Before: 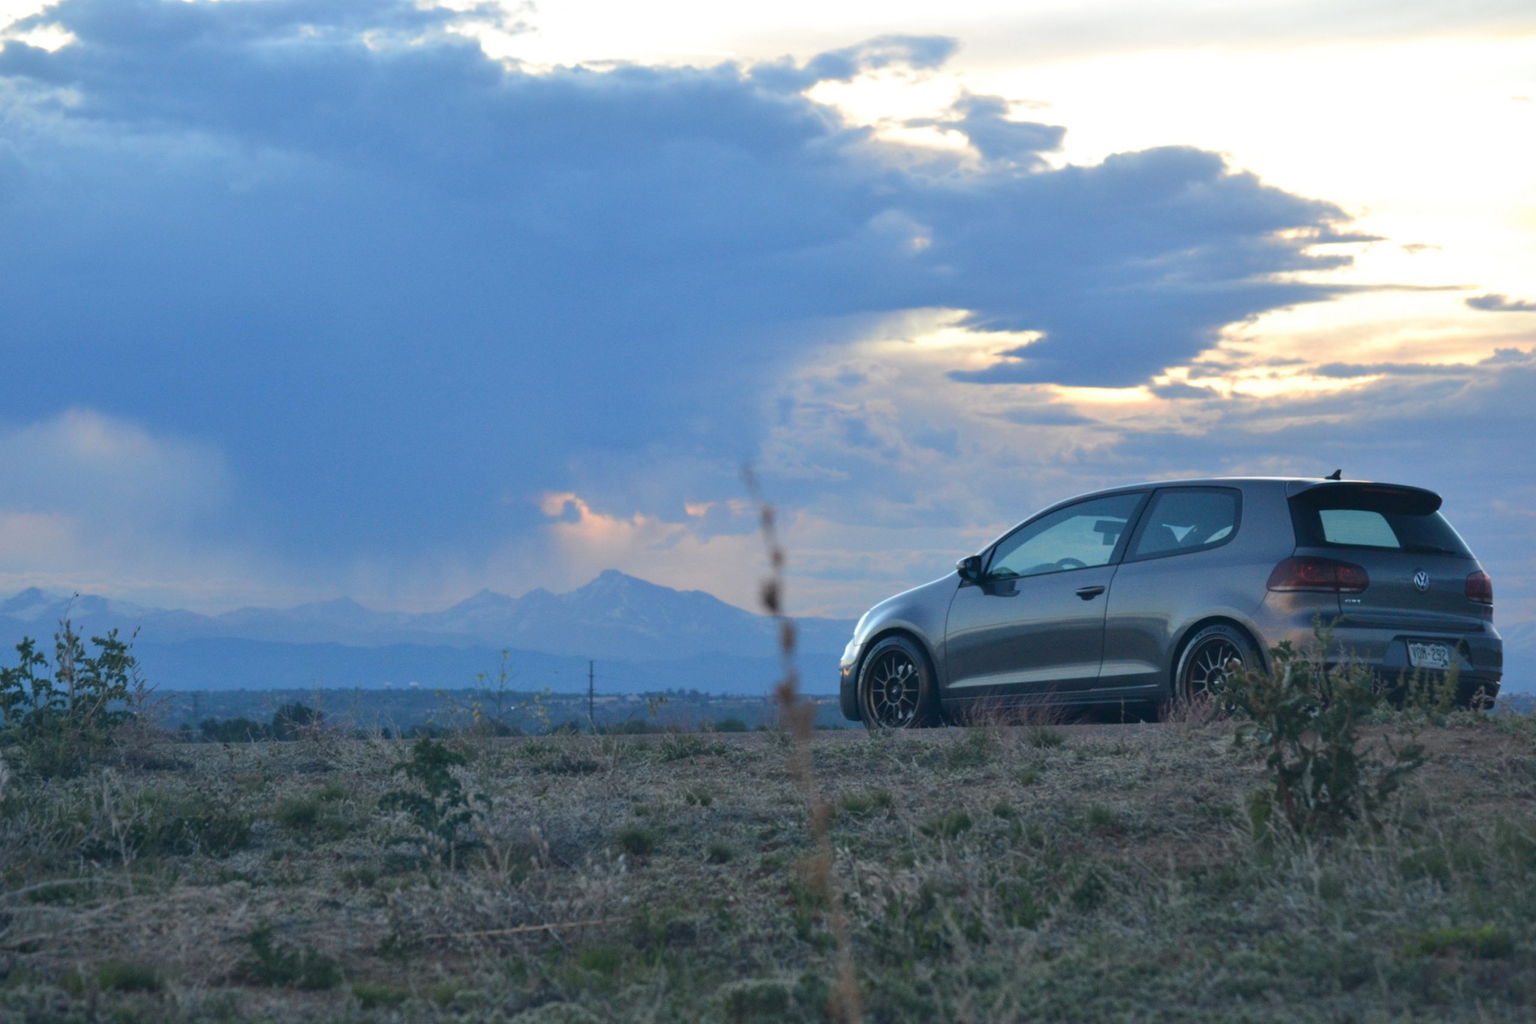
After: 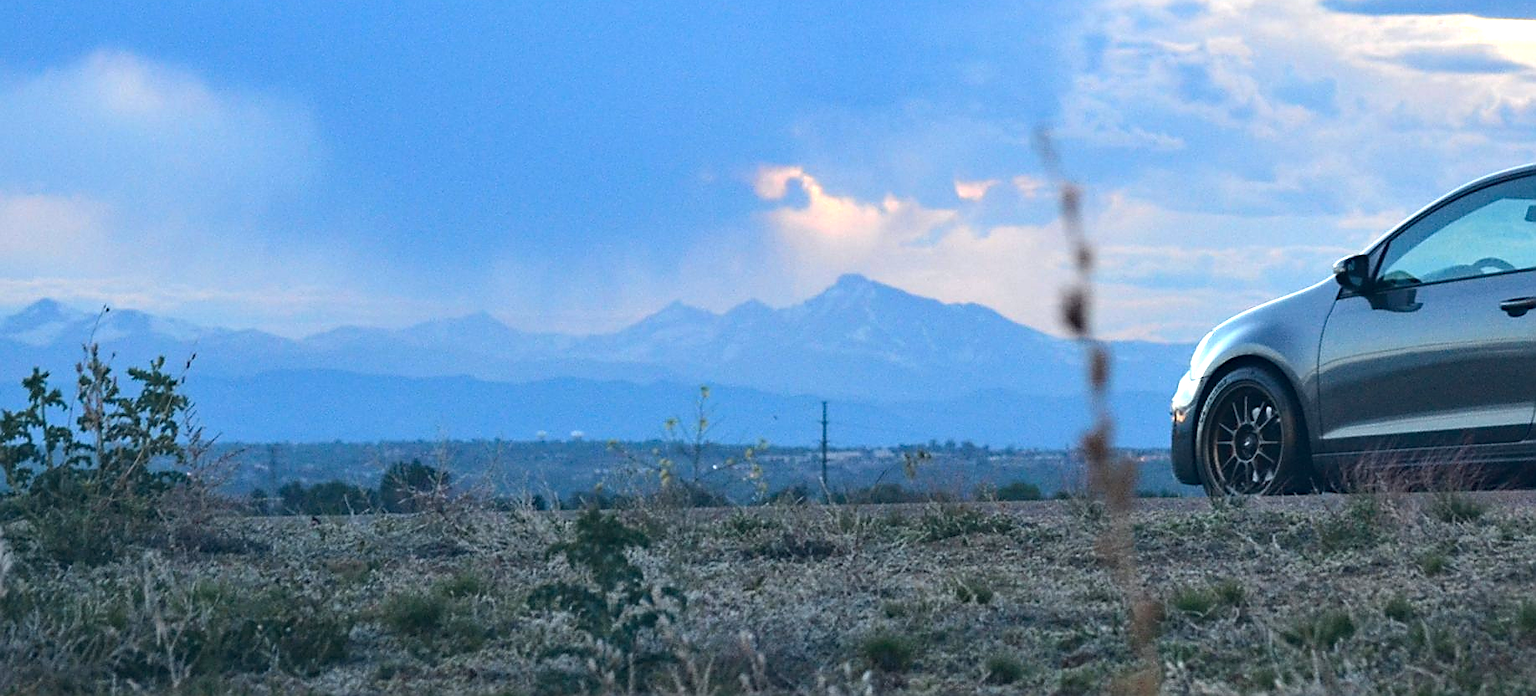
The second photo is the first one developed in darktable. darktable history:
tone equalizer: -8 EV -0.394 EV, -7 EV -0.364 EV, -6 EV -0.363 EV, -5 EV -0.257 EV, -3 EV 0.219 EV, -2 EV 0.329 EV, -1 EV 0.396 EV, +0 EV 0.433 EV, edges refinement/feathering 500, mask exposure compensation -1.57 EV, preserve details no
haze removal: compatibility mode true, adaptive false
crop: top 36.478%, right 28.259%, bottom 14.731%
sharpen: radius 1.373, amount 1.253, threshold 0.796
exposure: black level correction 0.001, exposure 0.499 EV, compensate highlight preservation false
